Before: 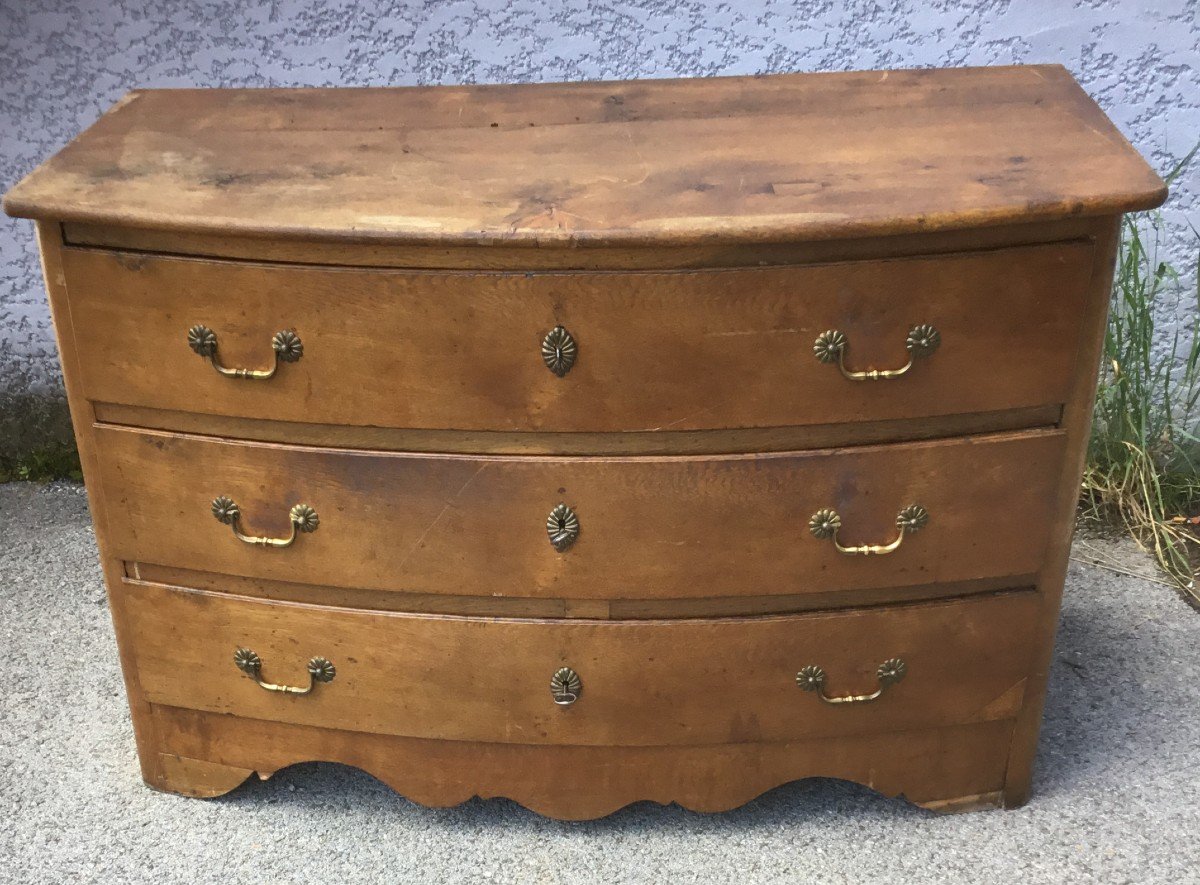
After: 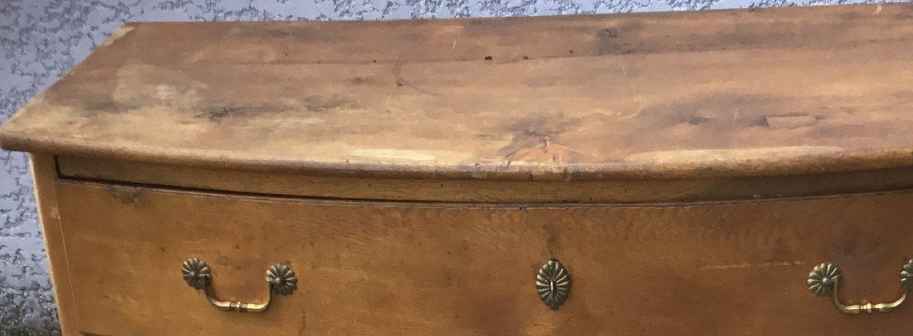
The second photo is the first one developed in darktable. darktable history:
crop: left 0.509%, top 7.628%, right 23.403%, bottom 54.403%
